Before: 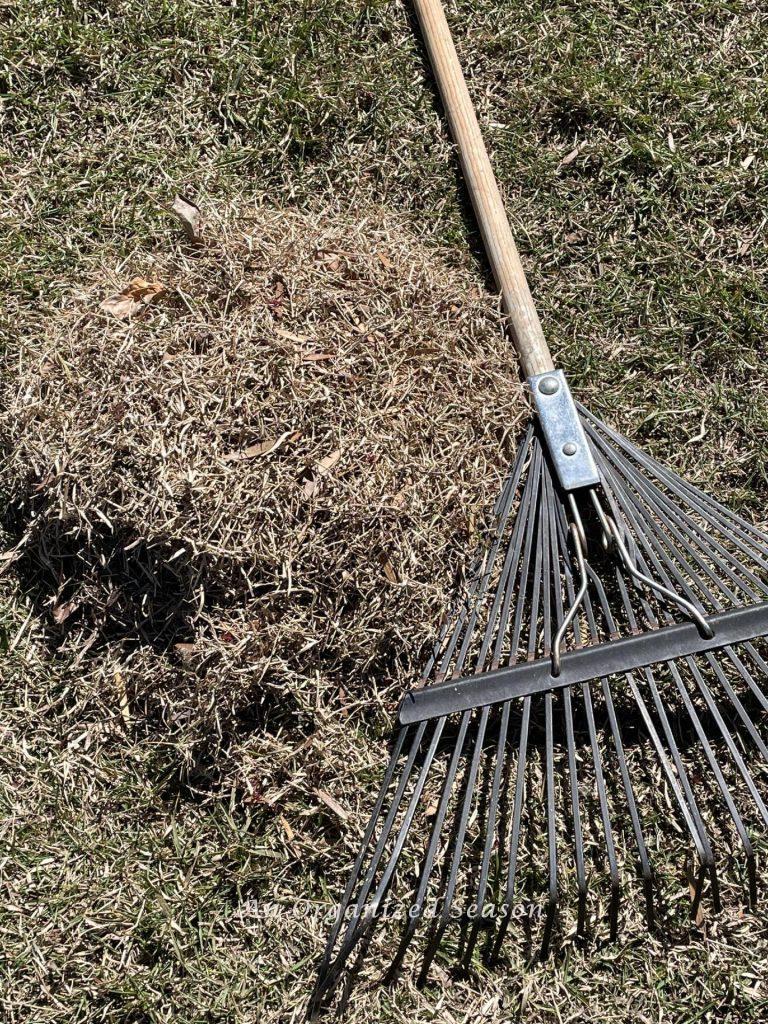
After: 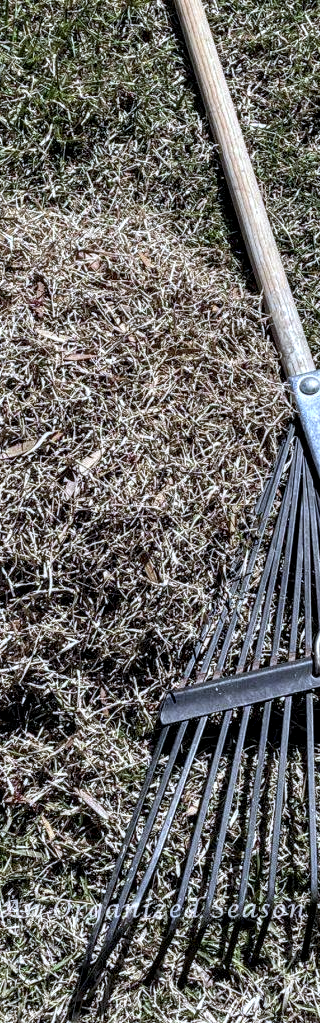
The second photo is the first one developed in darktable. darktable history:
crop: left 31.229%, right 27.105%
local contrast: detail 150%
white balance: red 0.926, green 1.003, blue 1.133
